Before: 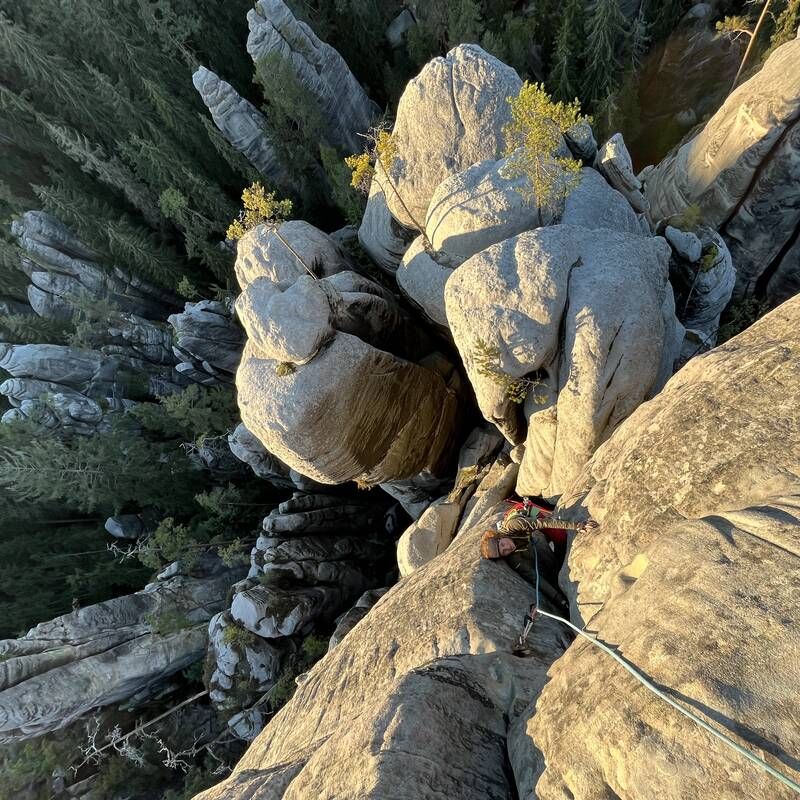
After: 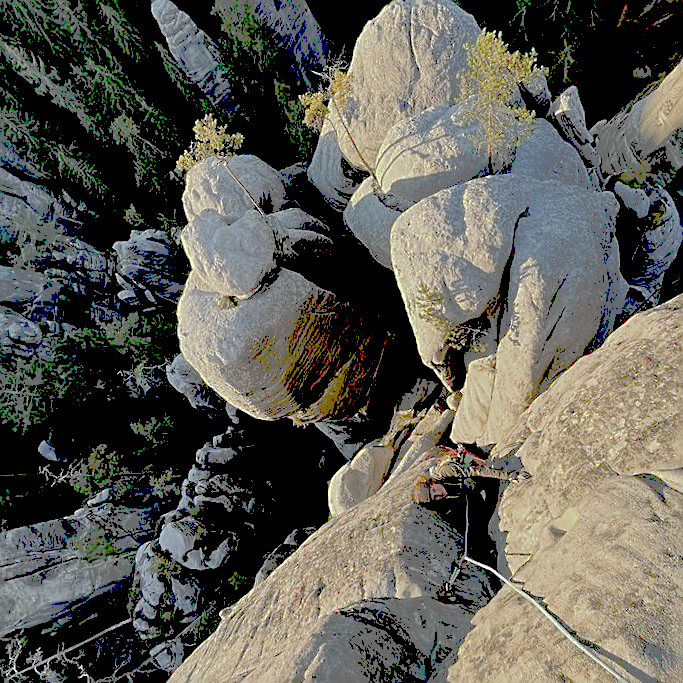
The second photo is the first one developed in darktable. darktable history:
sharpen: amount 0.6
tone curve: curves: ch0 [(0, 0) (0.003, 0.439) (0.011, 0.439) (0.025, 0.439) (0.044, 0.439) (0.069, 0.439) (0.1, 0.439) (0.136, 0.44) (0.177, 0.444) (0.224, 0.45) (0.277, 0.462) (0.335, 0.487) (0.399, 0.528) (0.468, 0.577) (0.543, 0.621) (0.623, 0.669) (0.709, 0.715) (0.801, 0.764) (0.898, 0.804) (1, 1)], preserve colors none
exposure: black level correction 0.046, exposure -0.228 EV, compensate highlight preservation false
crop and rotate: angle -3.27°, left 5.211%, top 5.211%, right 4.607%, bottom 4.607%
